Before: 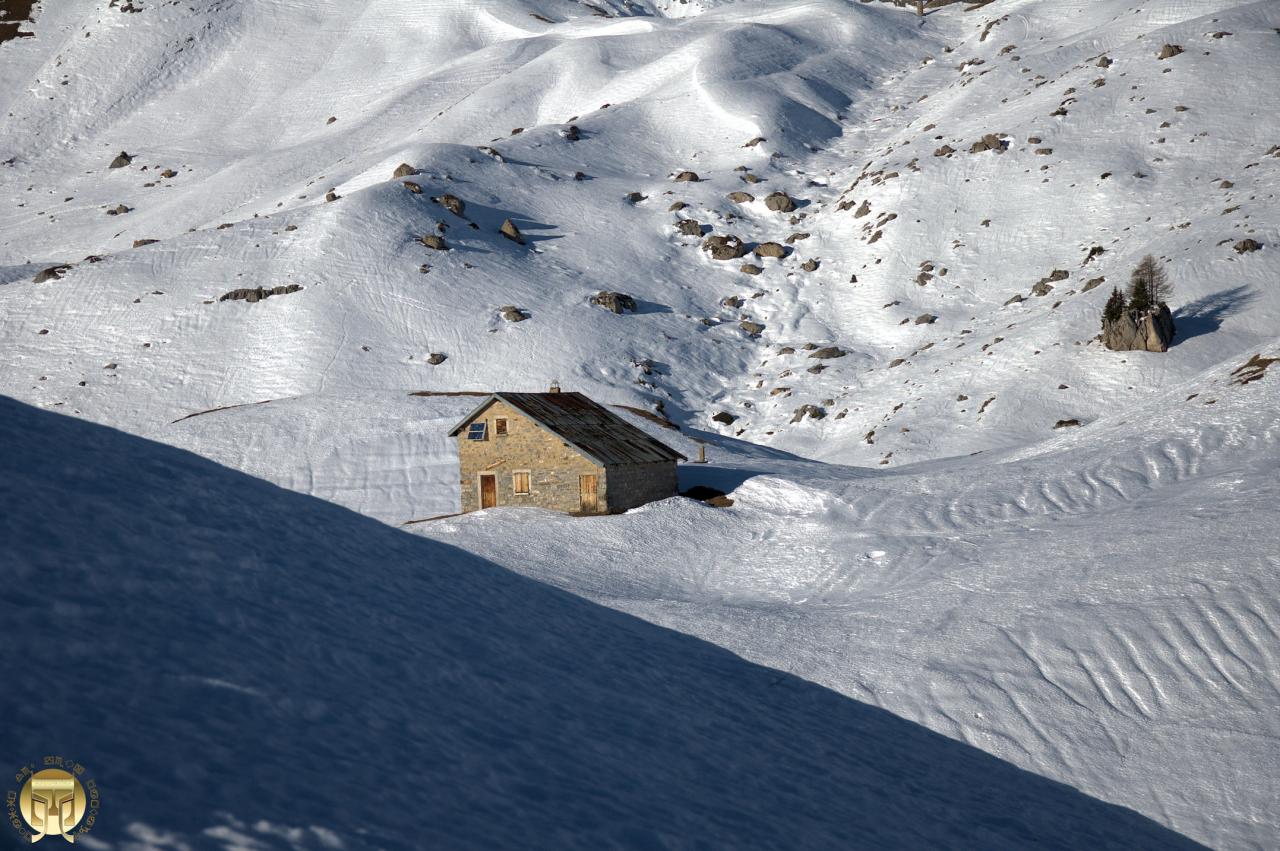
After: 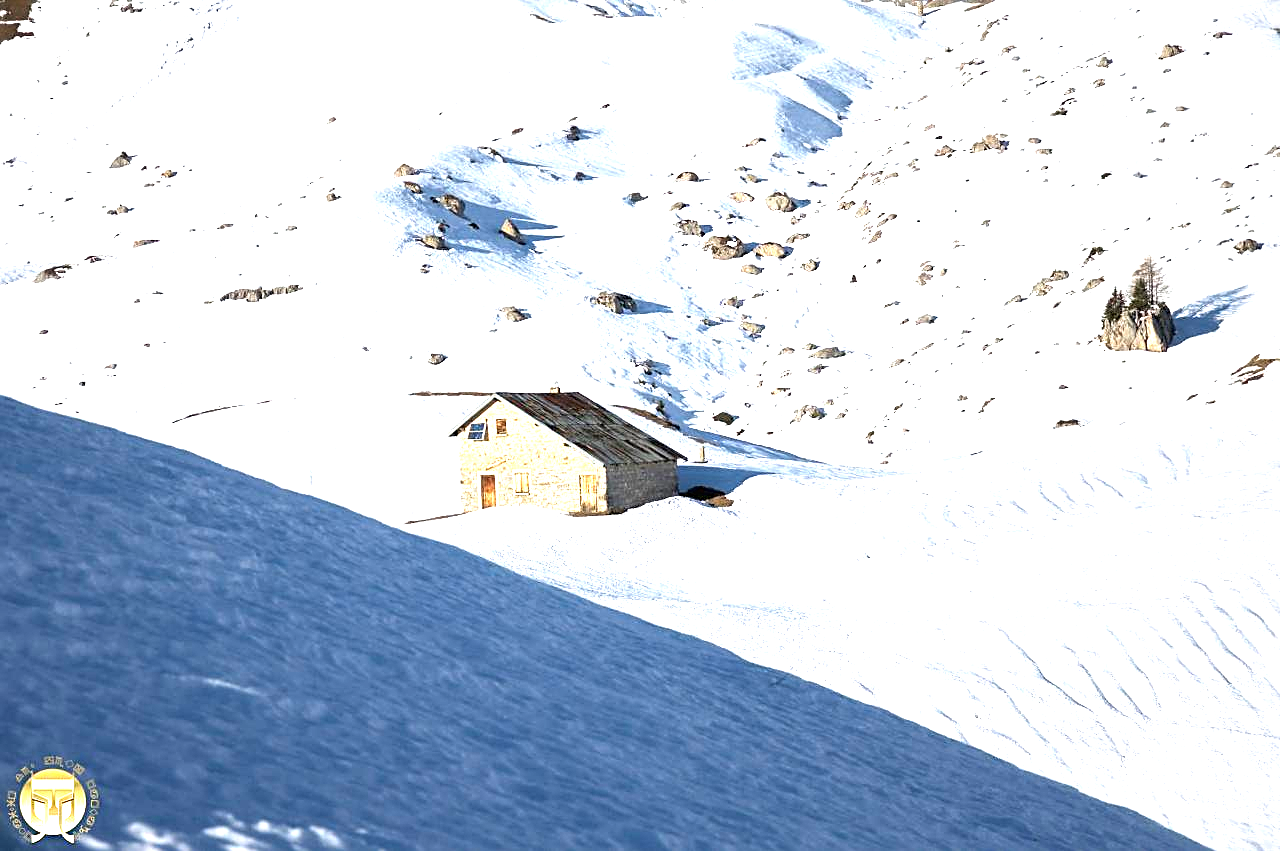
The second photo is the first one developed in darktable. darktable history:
sharpen: on, module defaults
exposure: black level correction 0, exposure 2.327 EV, compensate exposure bias true, compensate highlight preservation false
